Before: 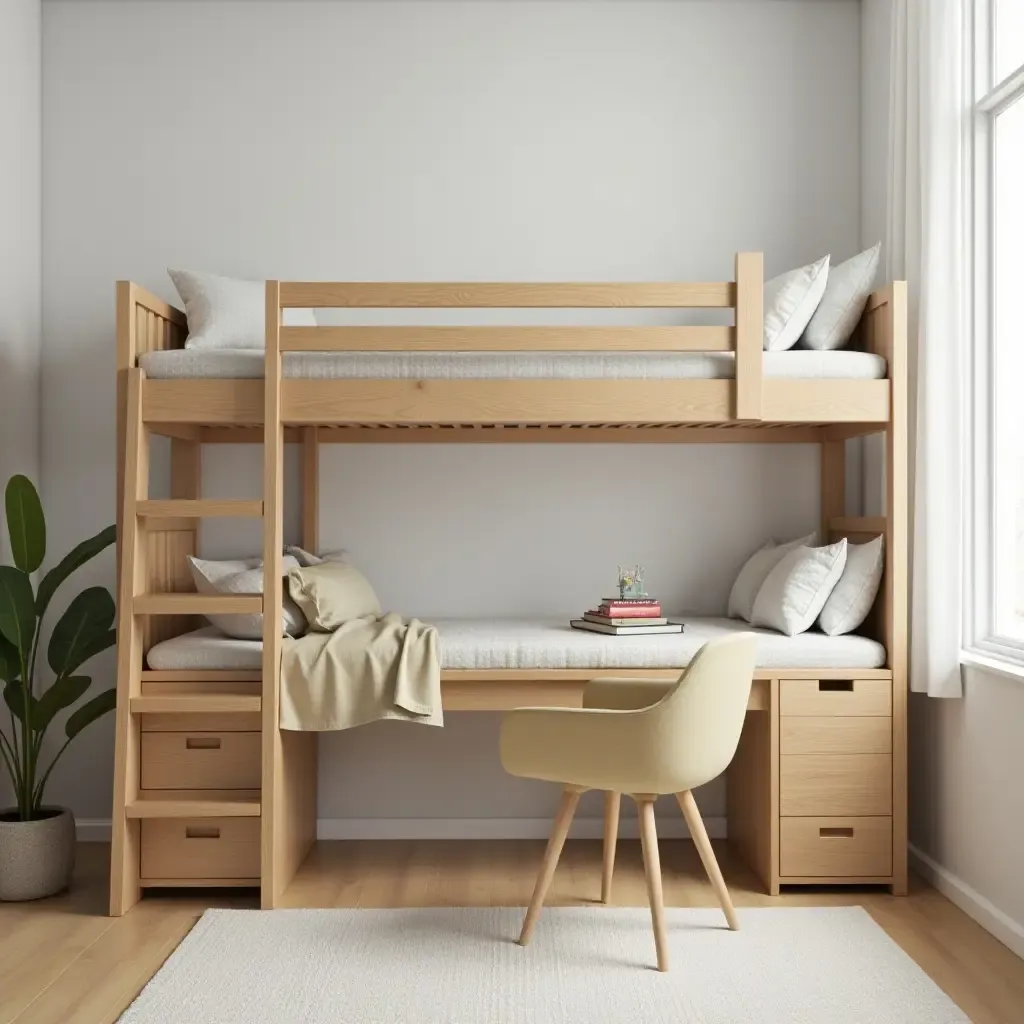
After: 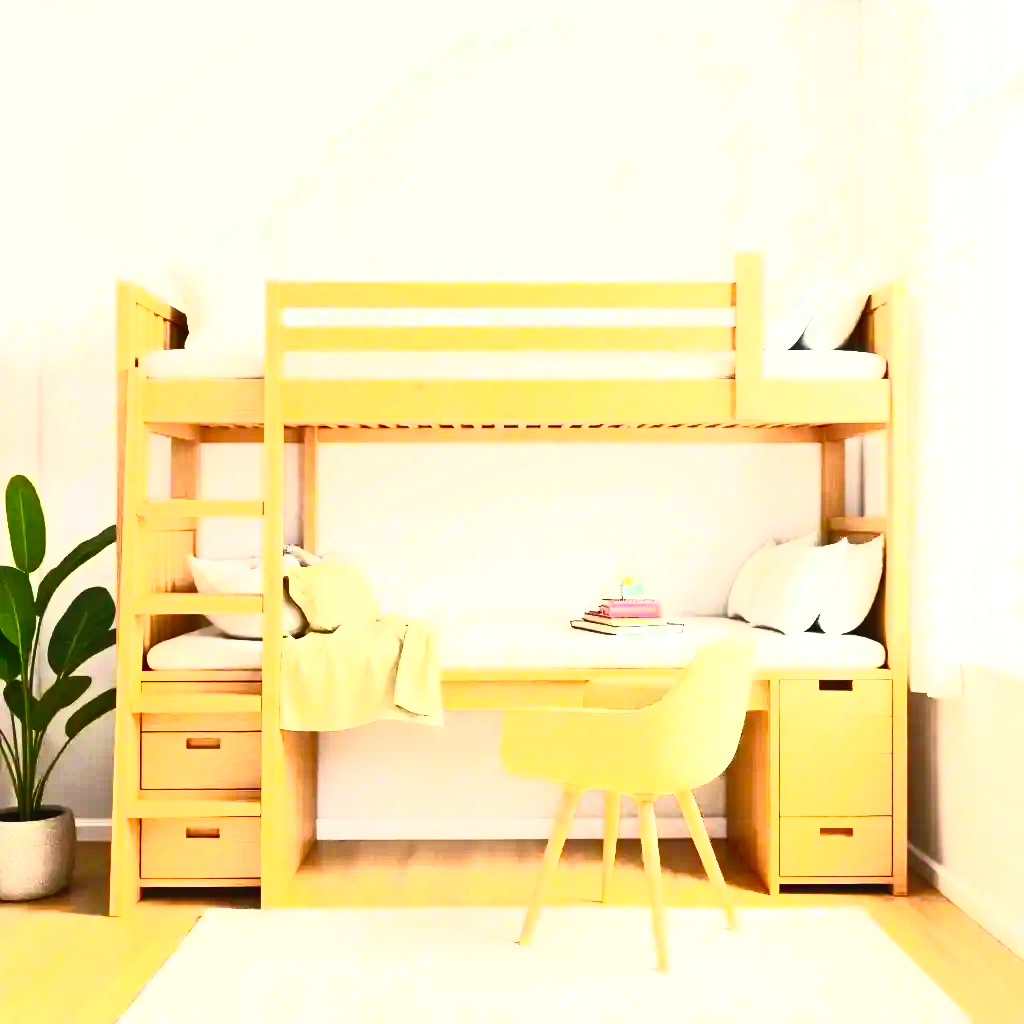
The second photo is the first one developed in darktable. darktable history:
exposure: black level correction 0, exposure 1.199 EV, compensate highlight preservation false
tone curve: curves: ch0 [(0, 0) (0.003, 0.001) (0.011, 0.004) (0.025, 0.011) (0.044, 0.021) (0.069, 0.028) (0.1, 0.036) (0.136, 0.051) (0.177, 0.085) (0.224, 0.127) (0.277, 0.193) (0.335, 0.266) (0.399, 0.338) (0.468, 0.419) (0.543, 0.504) (0.623, 0.593) (0.709, 0.689) (0.801, 0.784) (0.898, 0.888) (1, 1)], preserve colors none
contrast brightness saturation: contrast 0.984, brightness 0.981, saturation 0.994
